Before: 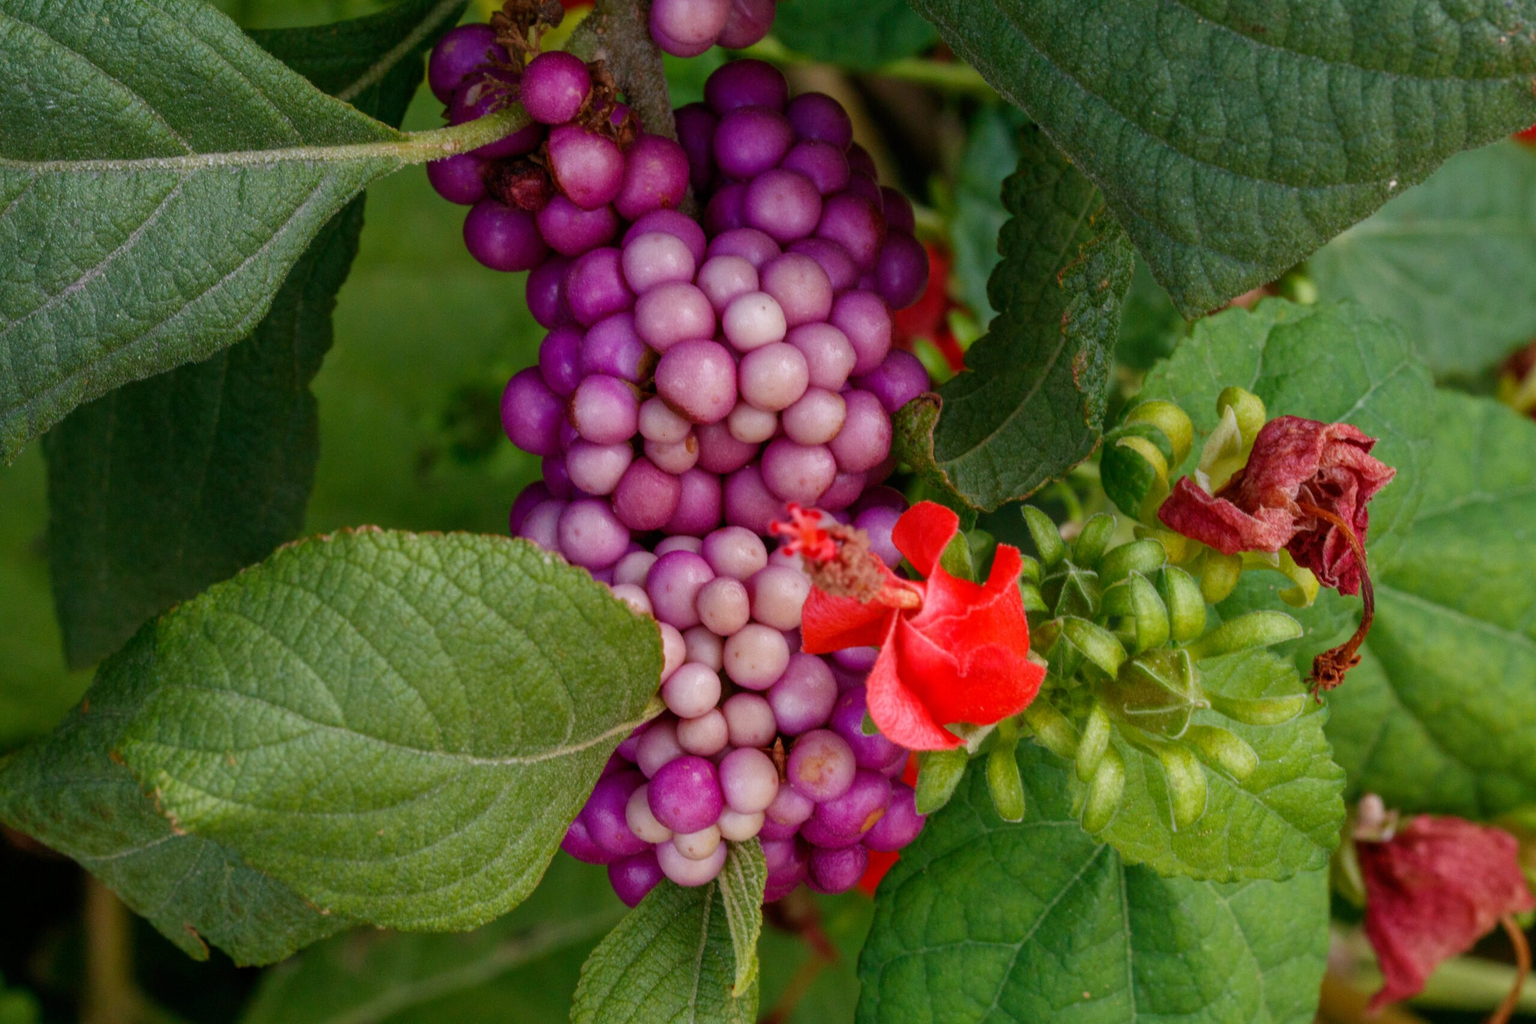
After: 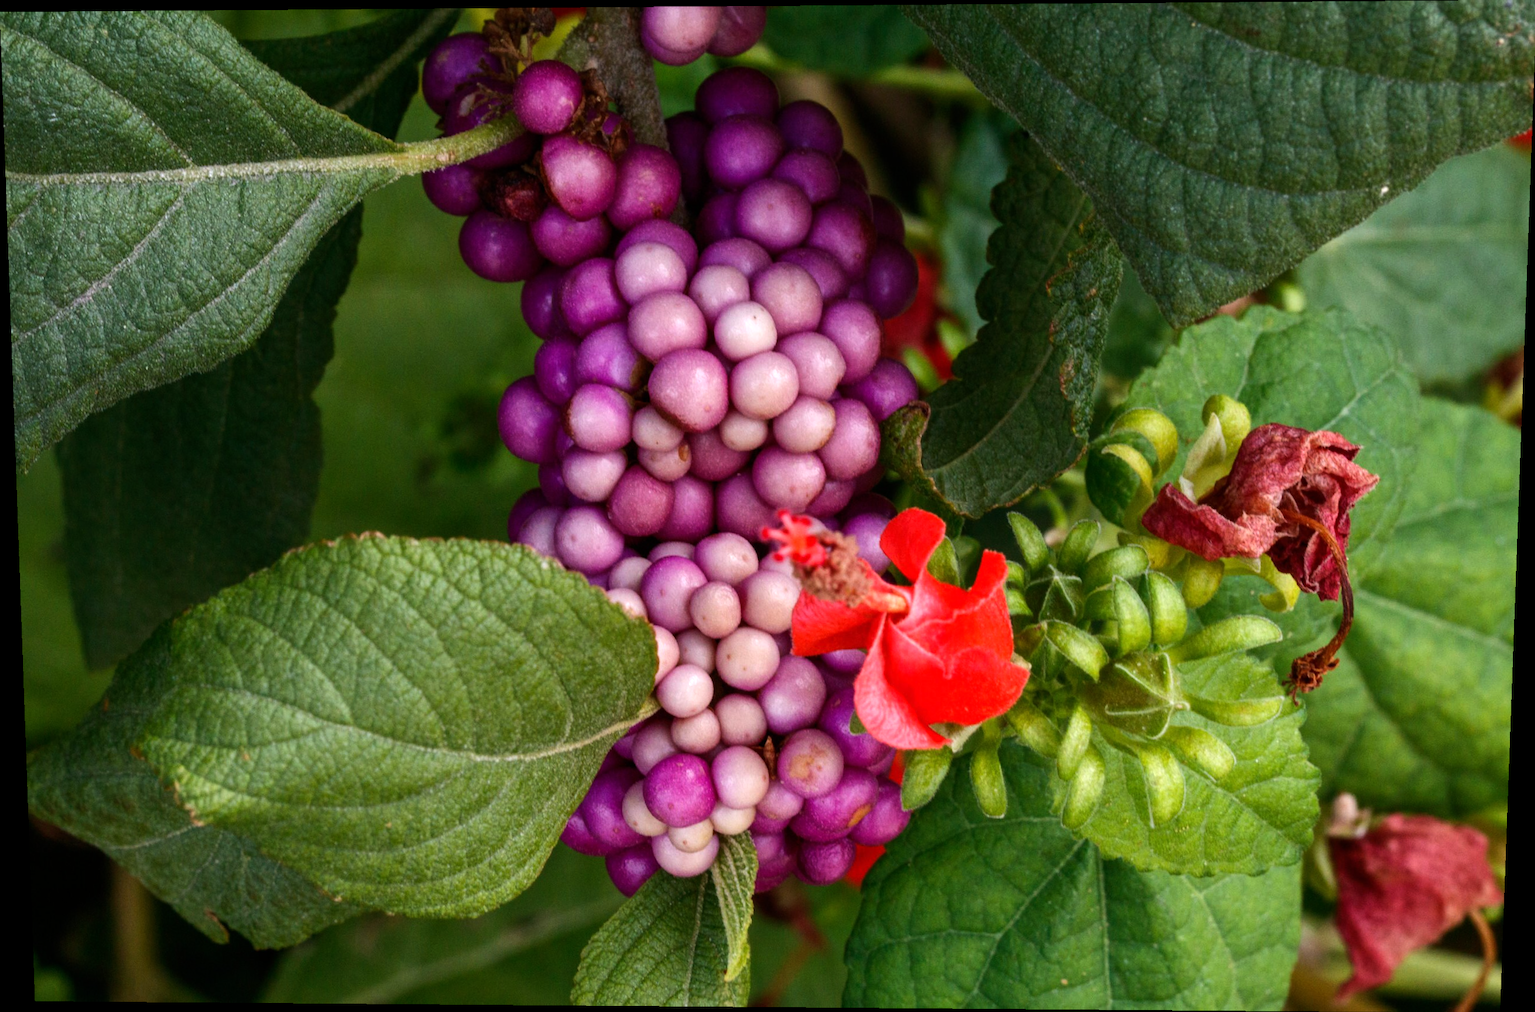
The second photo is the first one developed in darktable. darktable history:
tone equalizer: -8 EV -0.75 EV, -7 EV -0.7 EV, -6 EV -0.6 EV, -5 EV -0.4 EV, -3 EV 0.4 EV, -2 EV 0.6 EV, -1 EV 0.7 EV, +0 EV 0.75 EV, edges refinement/feathering 500, mask exposure compensation -1.57 EV, preserve details no
rotate and perspective: lens shift (vertical) 0.048, lens shift (horizontal) -0.024, automatic cropping off
